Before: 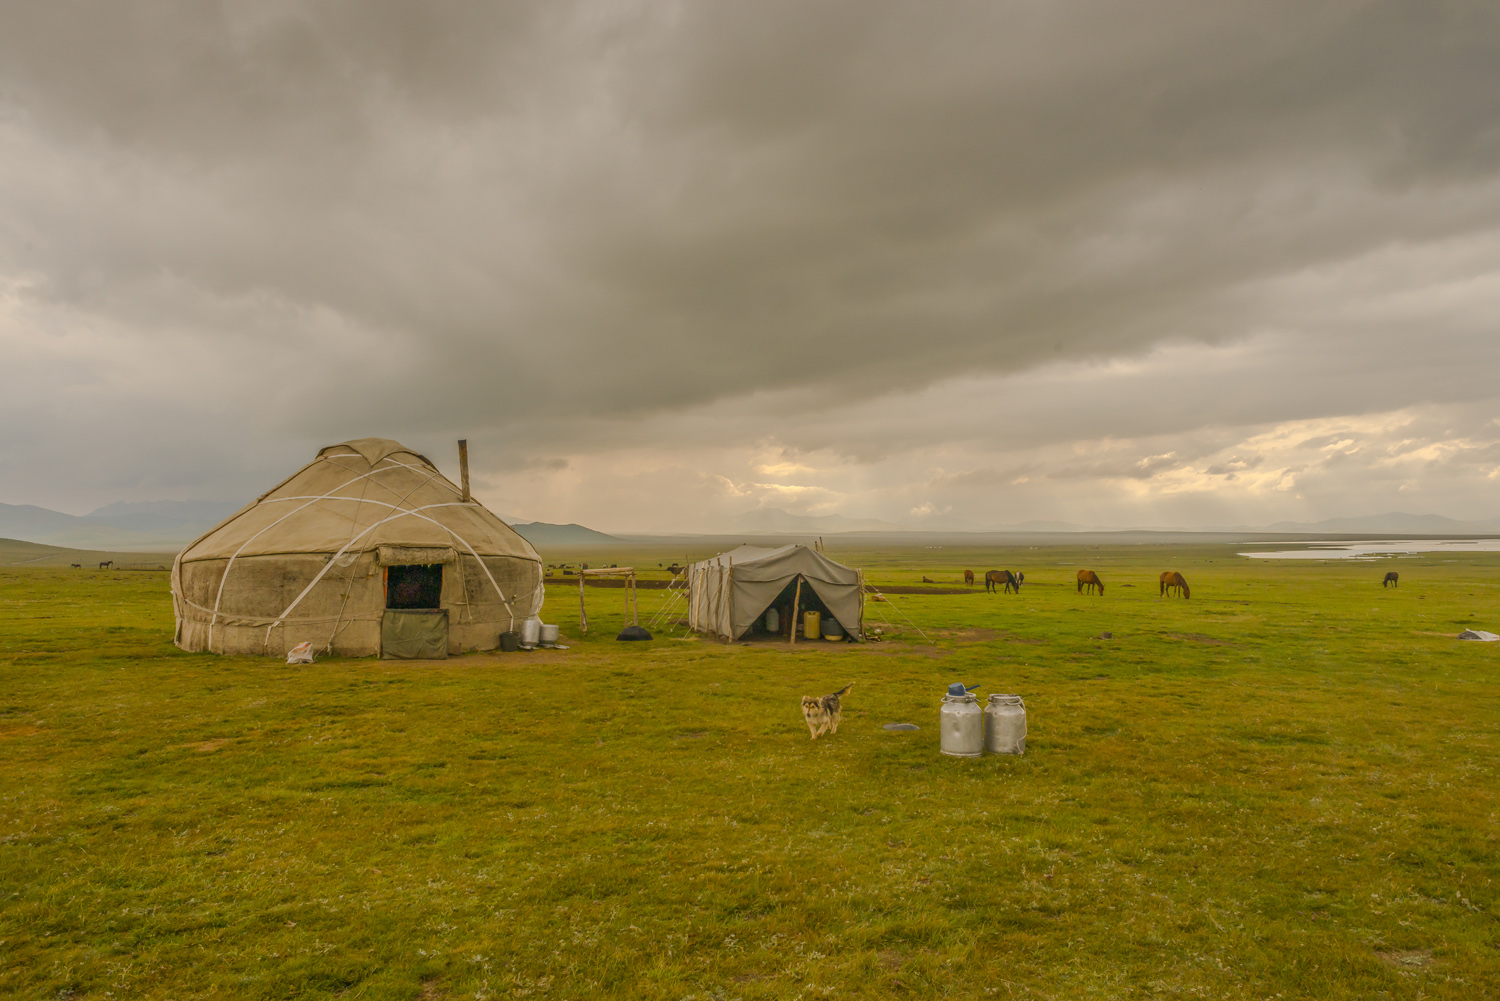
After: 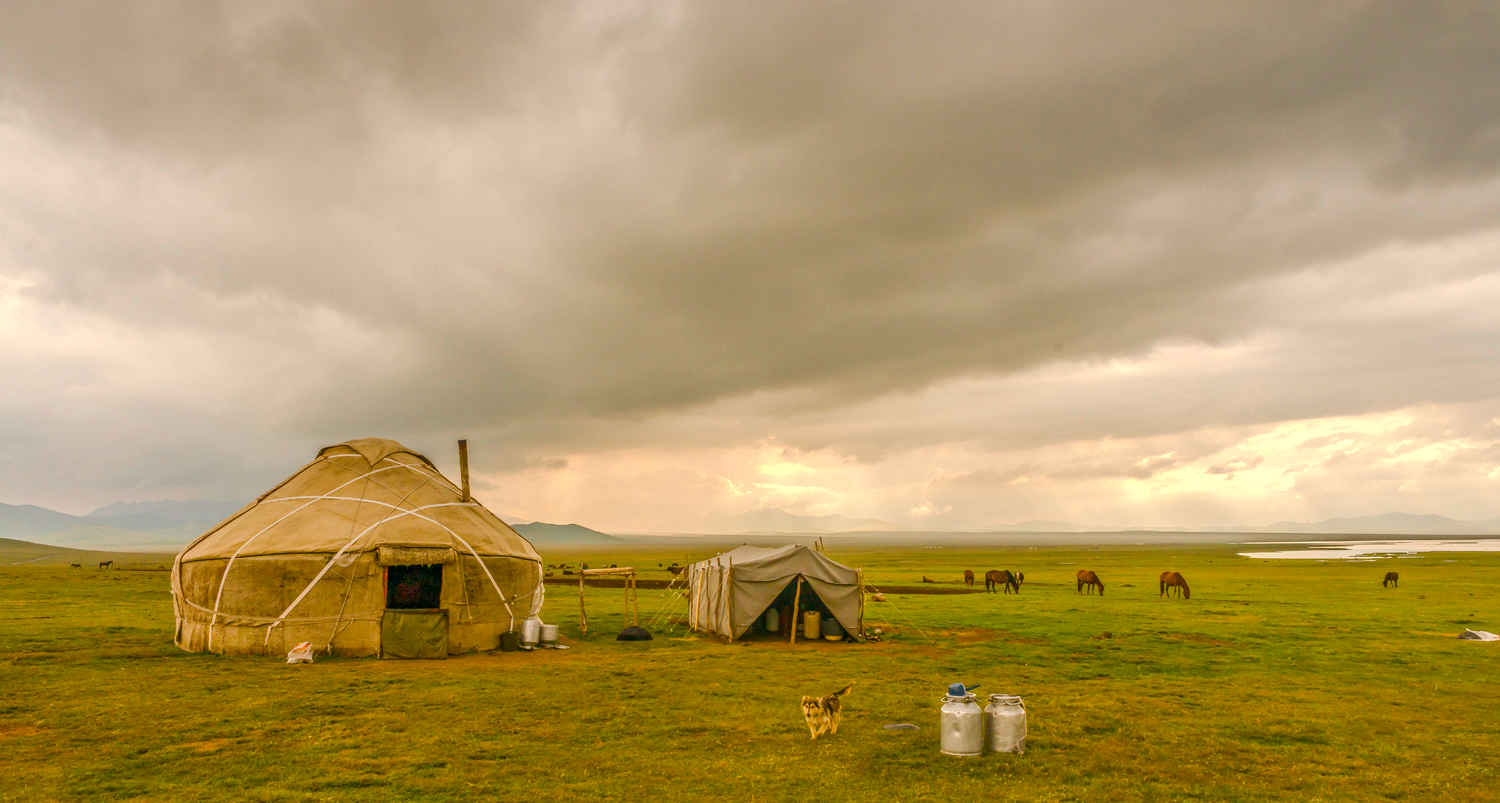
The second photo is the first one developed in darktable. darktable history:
color balance rgb: perceptual saturation grading › global saturation 20%, perceptual saturation grading › highlights -25.166%, perceptual saturation grading › shadows 25.353%, perceptual brilliance grading › global brilliance -5.217%, perceptual brilliance grading › highlights 25.089%, perceptual brilliance grading › mid-tones 7.226%, perceptual brilliance grading › shadows -4.784%, global vibrance 20%
crop: bottom 19.719%
